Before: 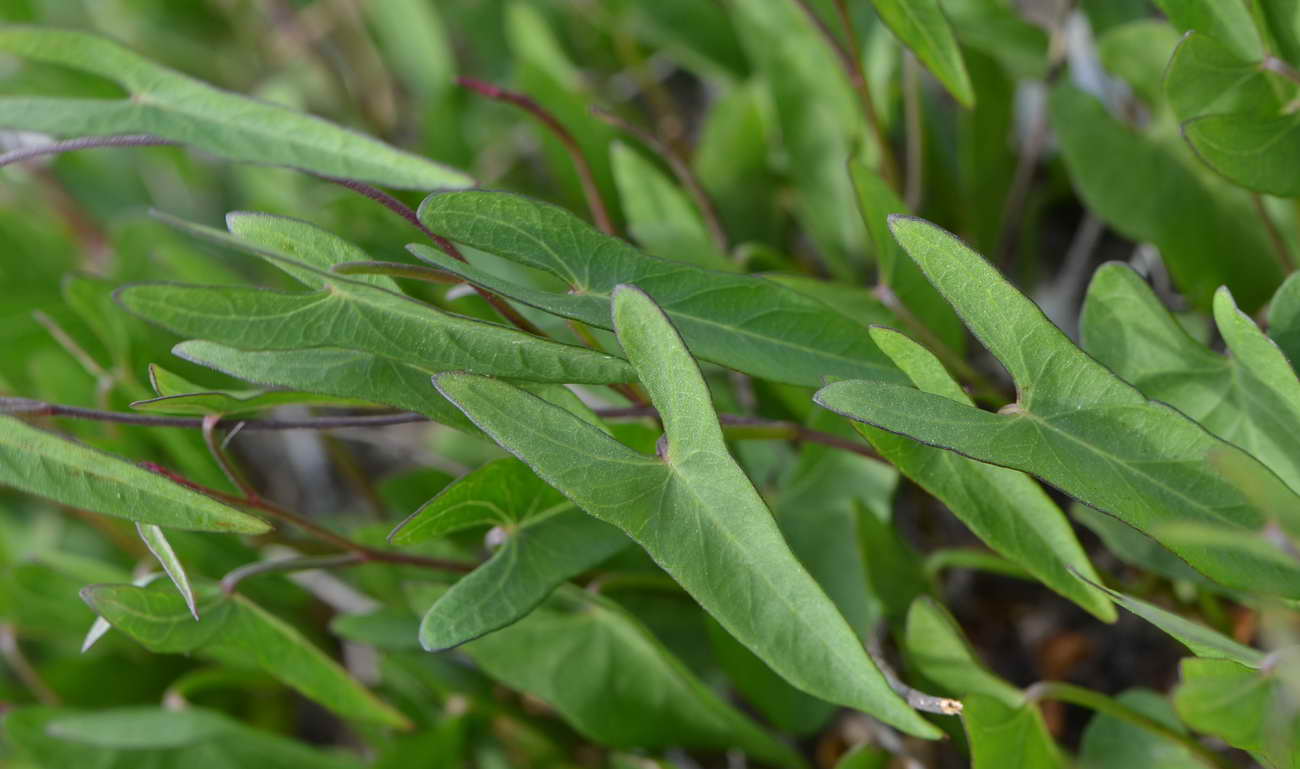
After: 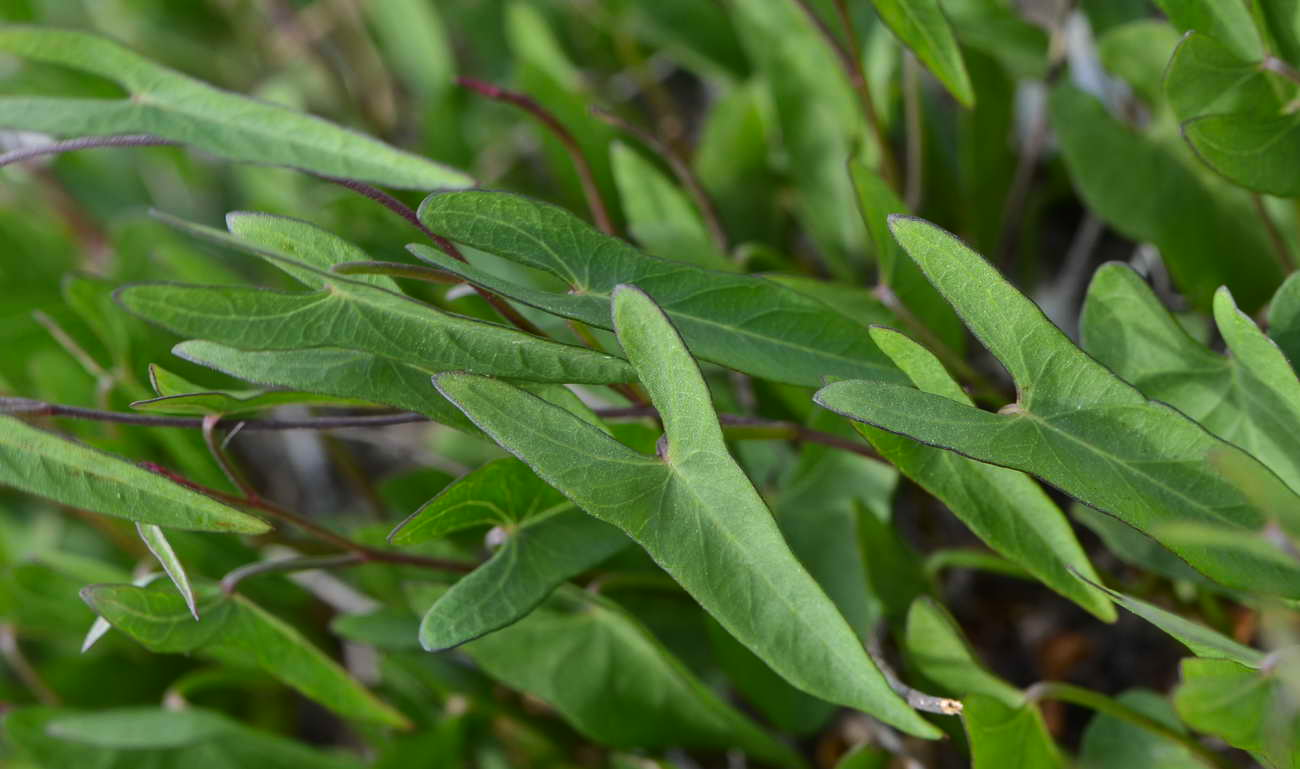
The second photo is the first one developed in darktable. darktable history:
tone equalizer: -8 EV -0.417 EV, -7 EV -0.389 EV, -6 EV -0.333 EV, -5 EV -0.222 EV, -3 EV 0.222 EV, -2 EV 0.333 EV, -1 EV 0.389 EV, +0 EV 0.417 EV, edges refinement/feathering 500, mask exposure compensation -1.57 EV, preserve details no
shadows and highlights: radius 121.13, shadows 21.4, white point adjustment -9.72, highlights -14.39, soften with gaussian
